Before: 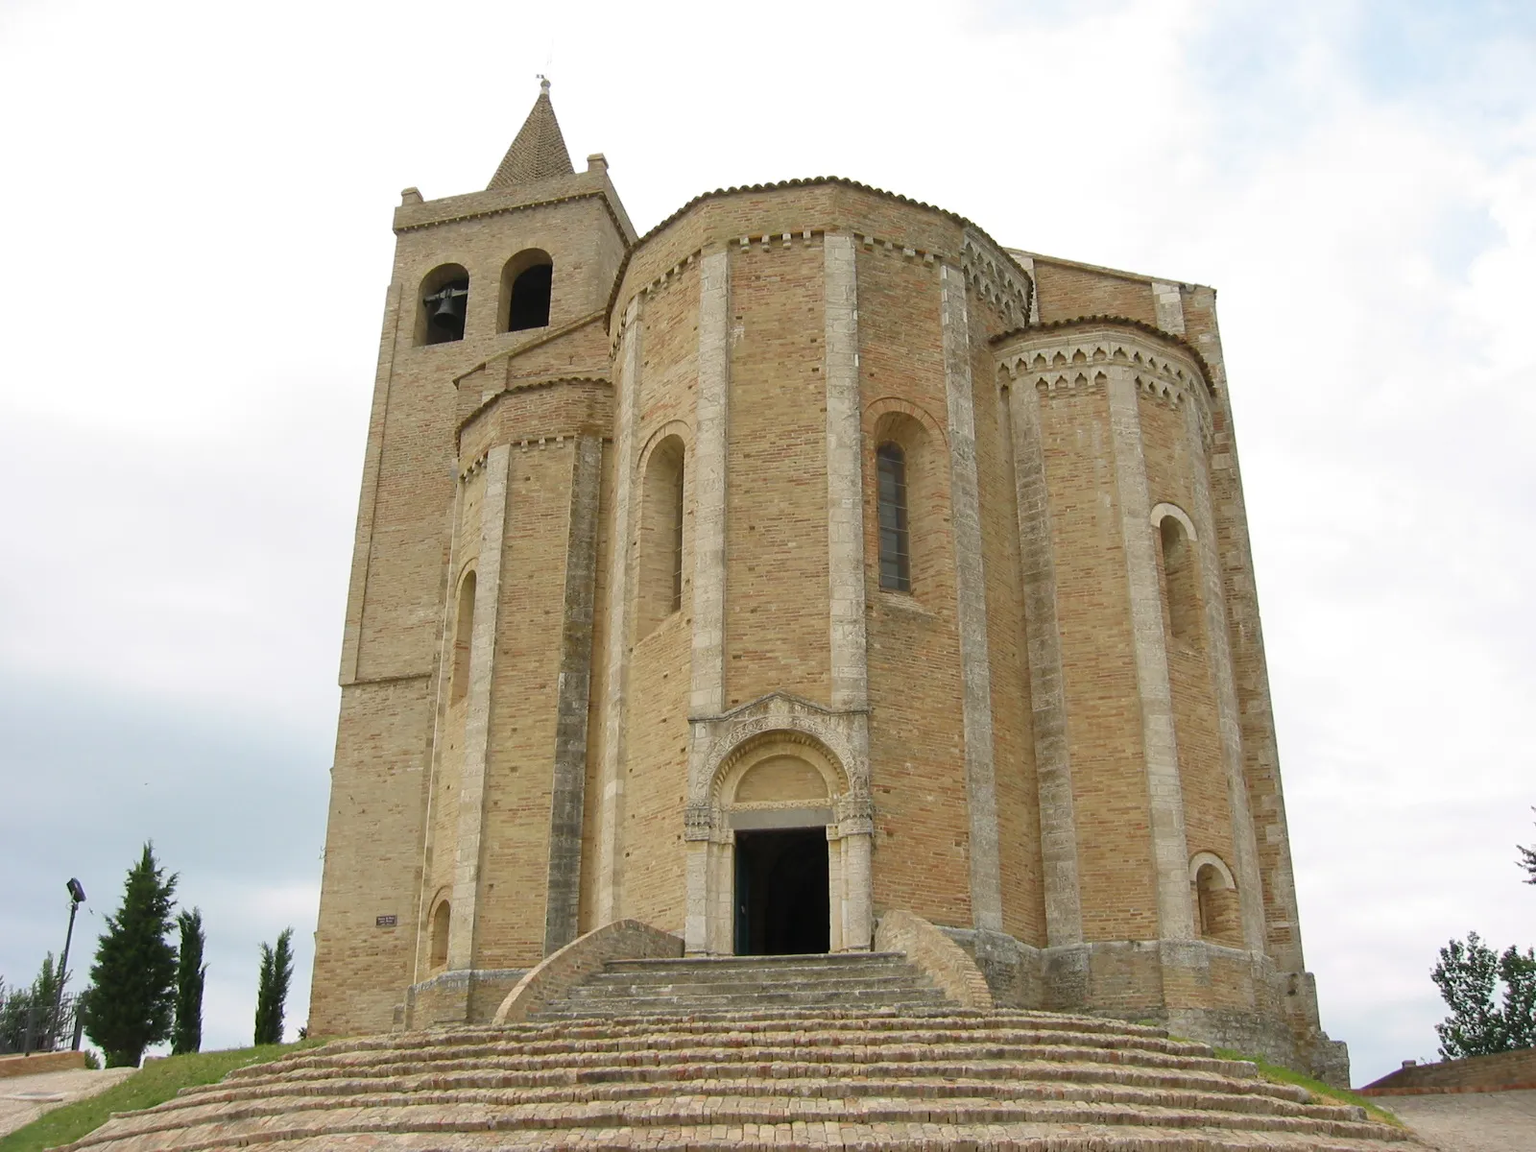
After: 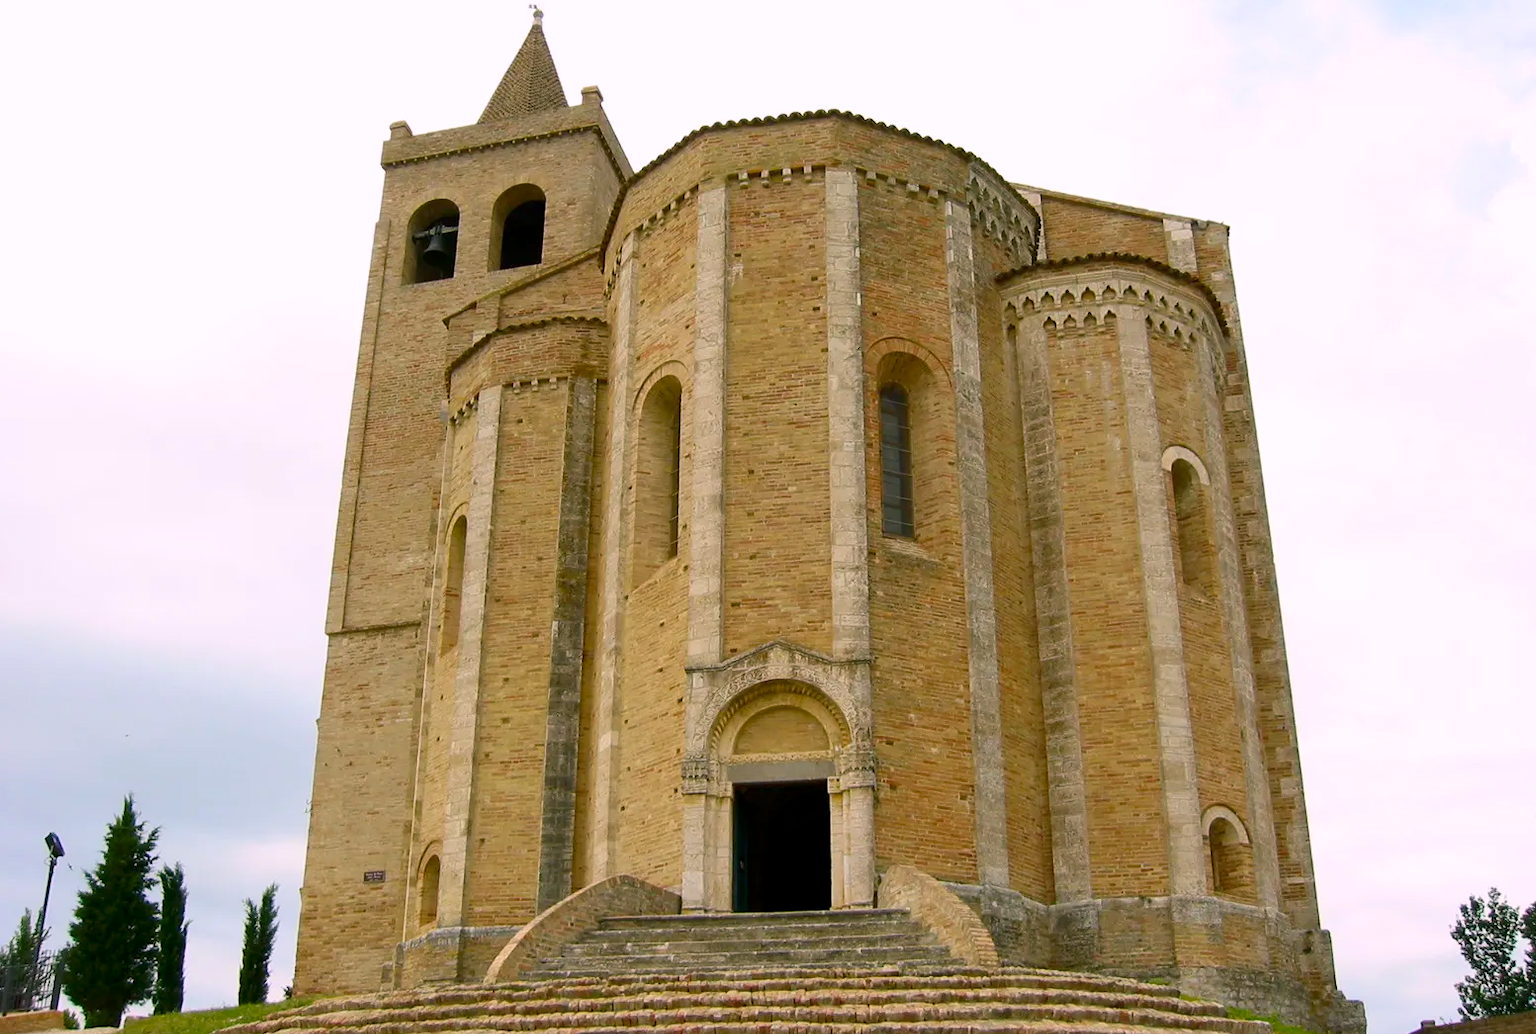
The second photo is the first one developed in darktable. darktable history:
exposure: compensate highlight preservation false
color balance rgb: shadows lift › chroma 2%, shadows lift › hue 217.2°, power › chroma 0.25%, power › hue 60°, highlights gain › chroma 1.5%, highlights gain › hue 309.6°, global offset › luminance -0.5%, perceptual saturation grading › global saturation 15%, global vibrance 20%
contrast brightness saturation: contrast 0.13, brightness -0.05, saturation 0.16
crop: left 1.507%, top 6.147%, right 1.379%, bottom 6.637%
